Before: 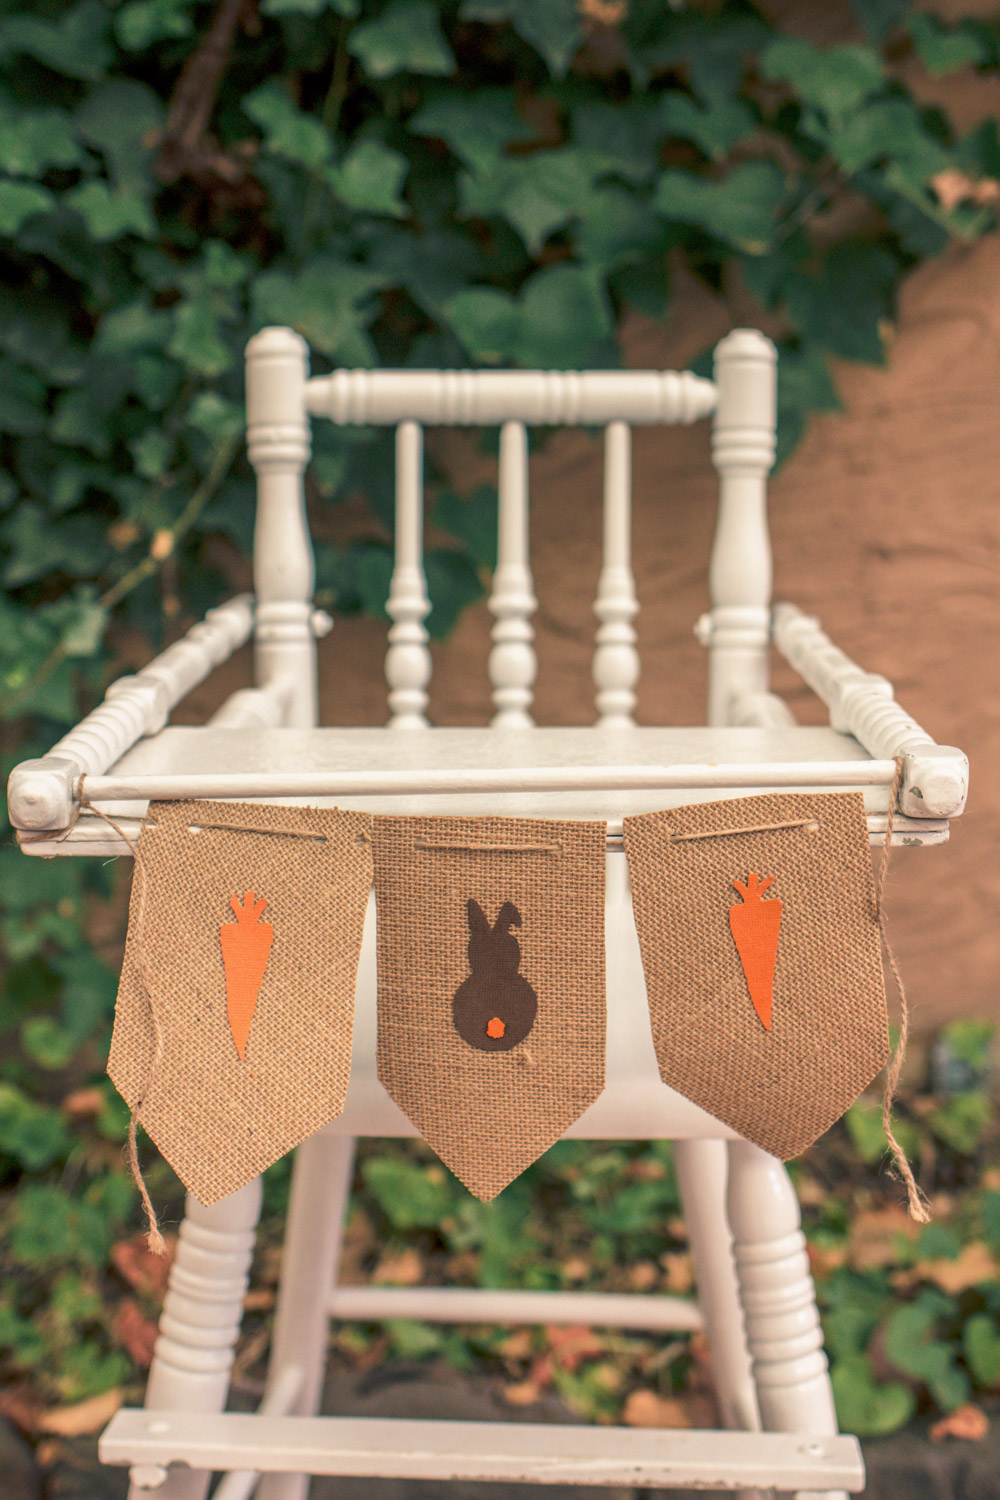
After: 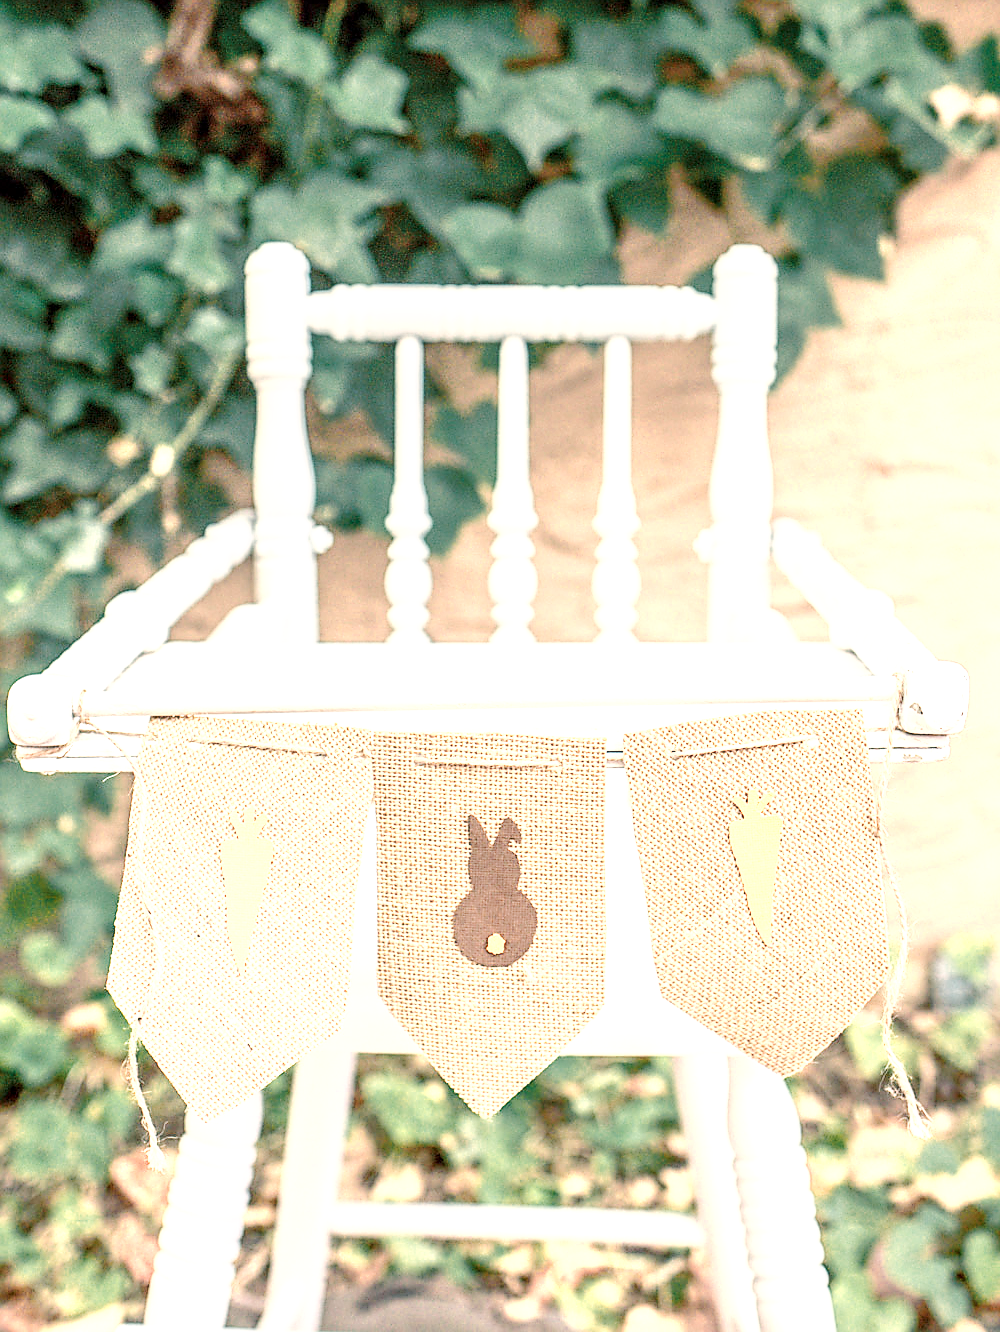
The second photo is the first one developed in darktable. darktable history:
crop and rotate: top 5.607%, bottom 5.577%
sharpen: radius 1.377, amount 1.263, threshold 0.805
exposure: black level correction 0, exposure 1.1 EV, compensate exposure bias true, compensate highlight preservation false
color zones: curves: ch0 [(0.018, 0.548) (0.197, 0.654) (0.425, 0.447) (0.605, 0.658) (0.732, 0.579)]; ch1 [(0.105, 0.531) (0.224, 0.531) (0.386, 0.39) (0.618, 0.456) (0.732, 0.456) (0.956, 0.421)]; ch2 [(0.039, 0.583) (0.215, 0.465) (0.399, 0.544) (0.465, 0.548) (0.614, 0.447) (0.724, 0.43) (0.882, 0.623) (0.956, 0.632)]
contrast brightness saturation: contrast 0.009, saturation -0.051
local contrast: on, module defaults
base curve: curves: ch0 [(0, 0) (0.025, 0.046) (0.112, 0.277) (0.467, 0.74) (0.814, 0.929) (1, 0.942)], preserve colors none
